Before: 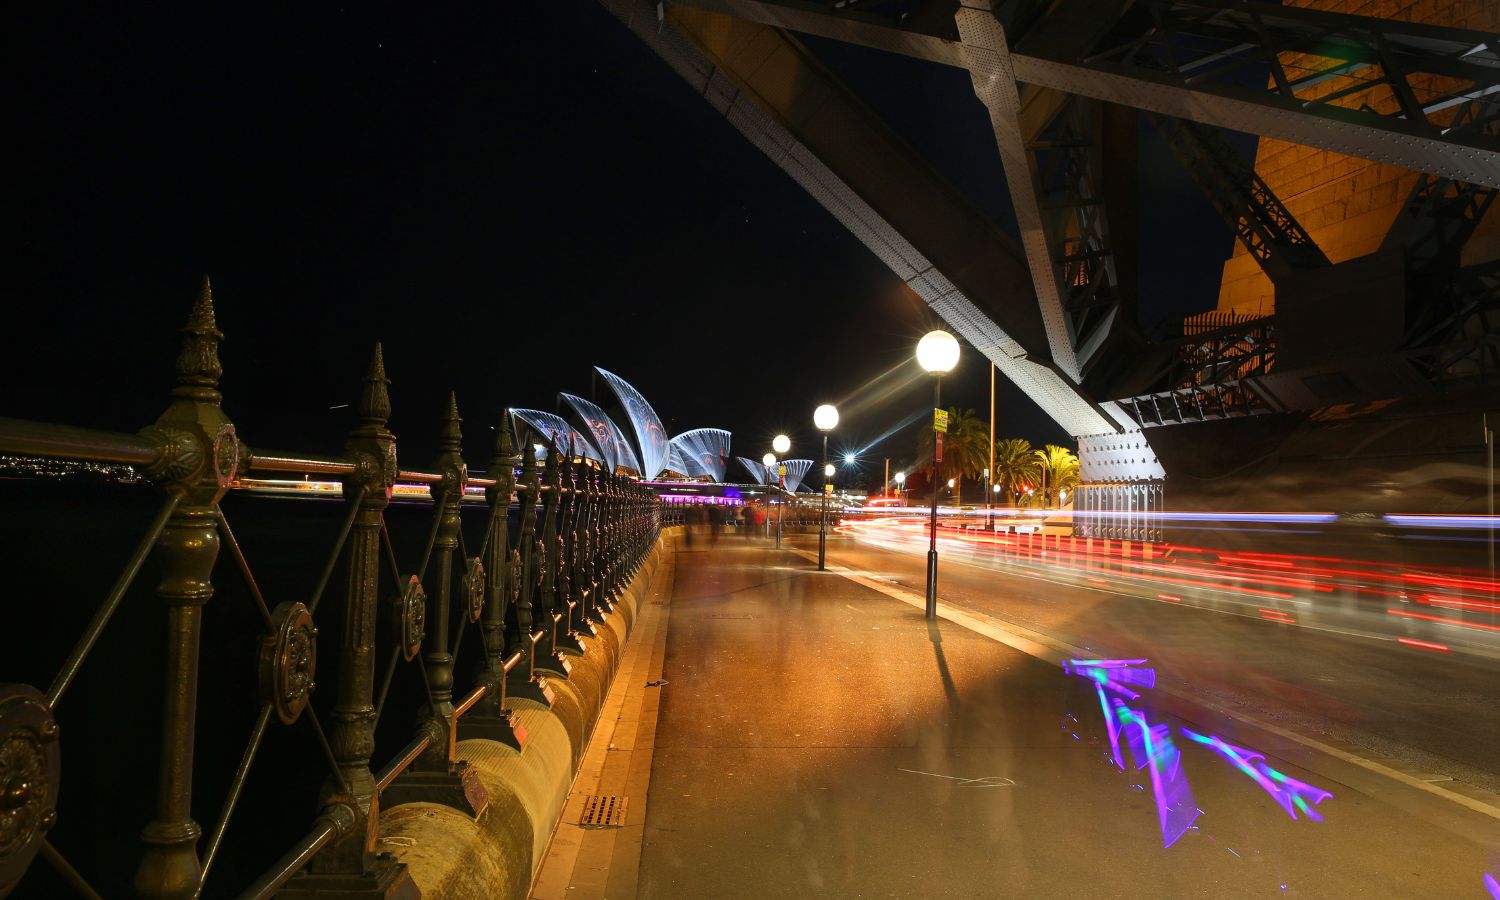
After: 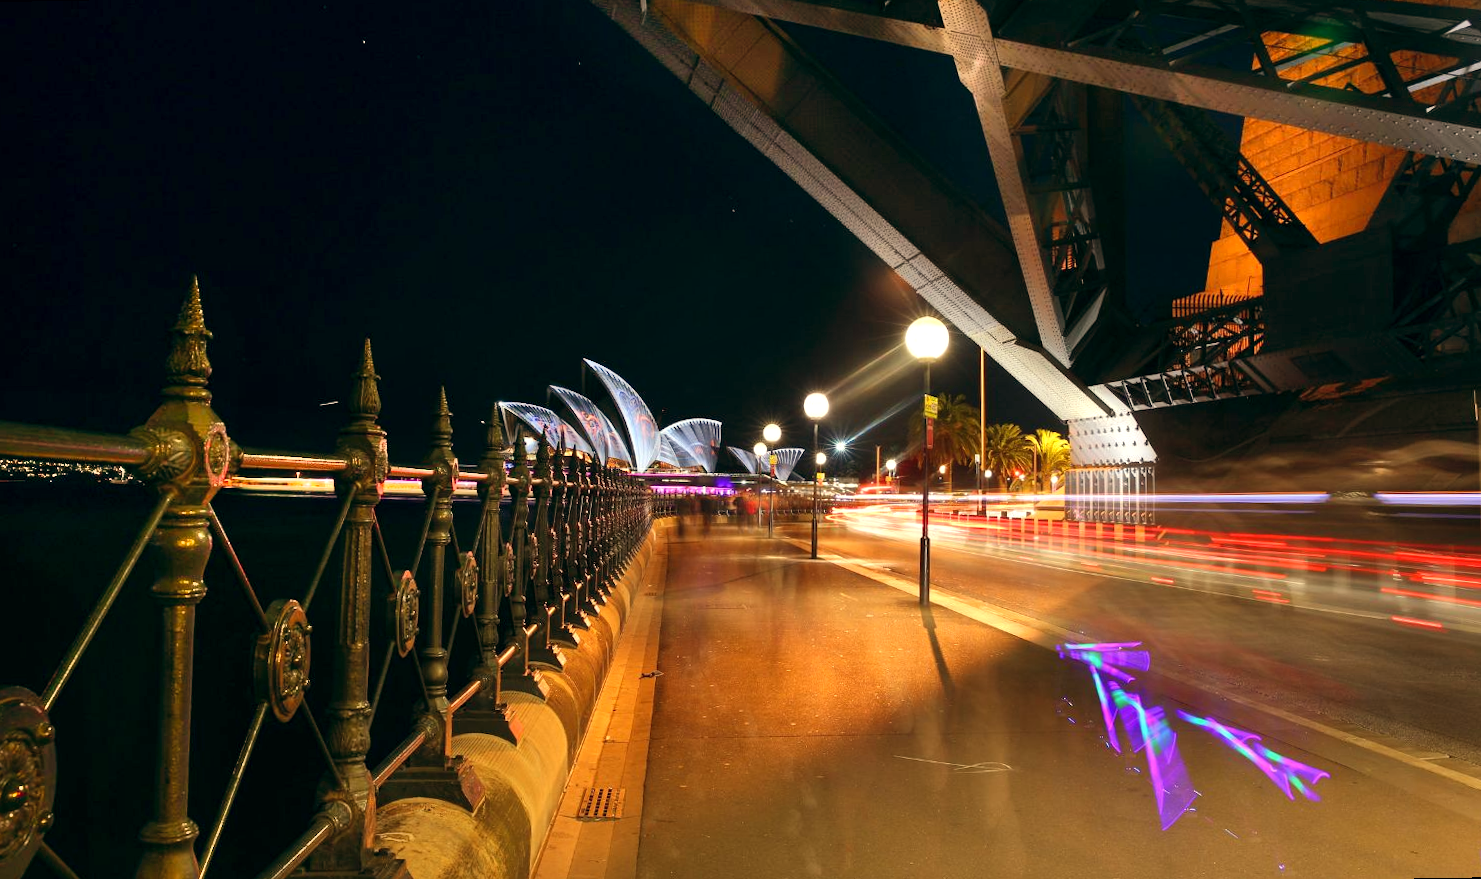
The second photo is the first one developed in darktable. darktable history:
color balance: lift [0.998, 0.998, 1.001, 1.002], gamma [0.995, 1.025, 0.992, 0.975], gain [0.995, 1.02, 0.997, 0.98]
white balance: red 1.029, blue 0.92
rotate and perspective: rotation -1°, crop left 0.011, crop right 0.989, crop top 0.025, crop bottom 0.975
exposure: exposure 0.3 EV, compensate highlight preservation false
shadows and highlights: soften with gaussian
